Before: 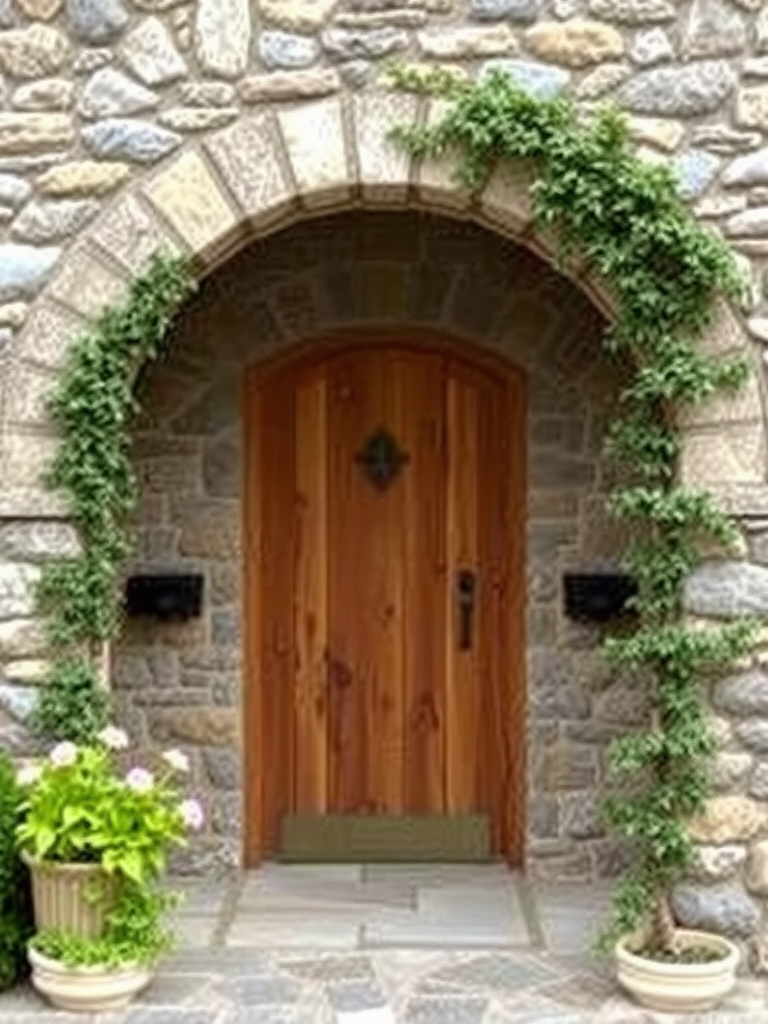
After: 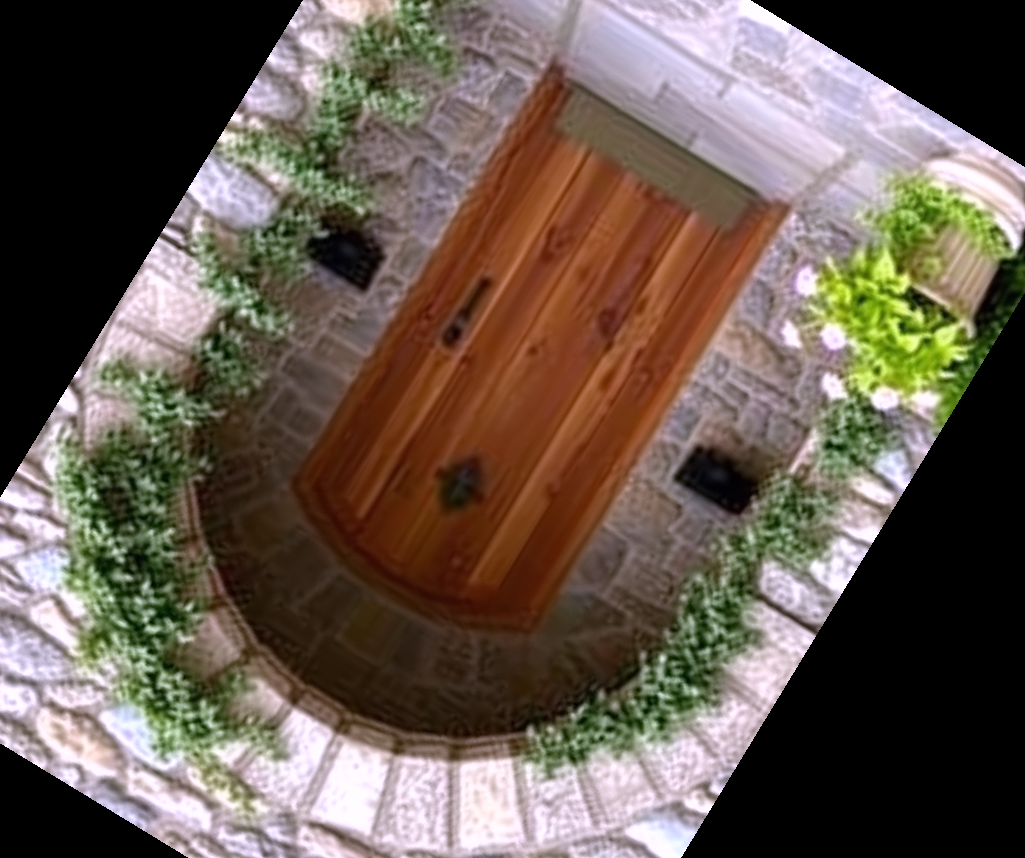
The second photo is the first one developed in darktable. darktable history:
white balance: red 1.042, blue 1.17
crop and rotate: angle 148.68°, left 9.111%, top 15.603%, right 4.588%, bottom 17.041%
